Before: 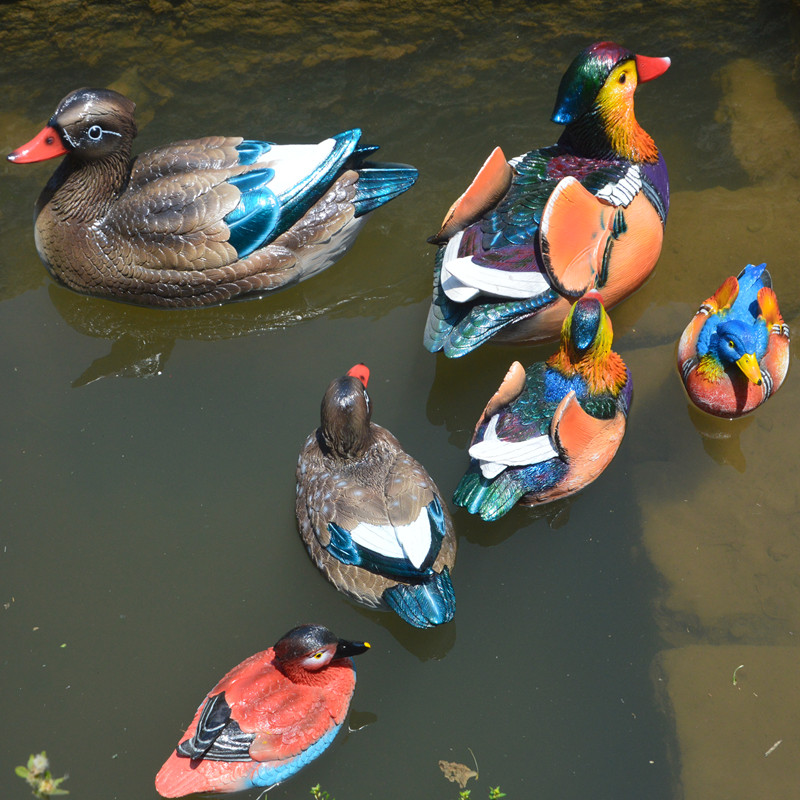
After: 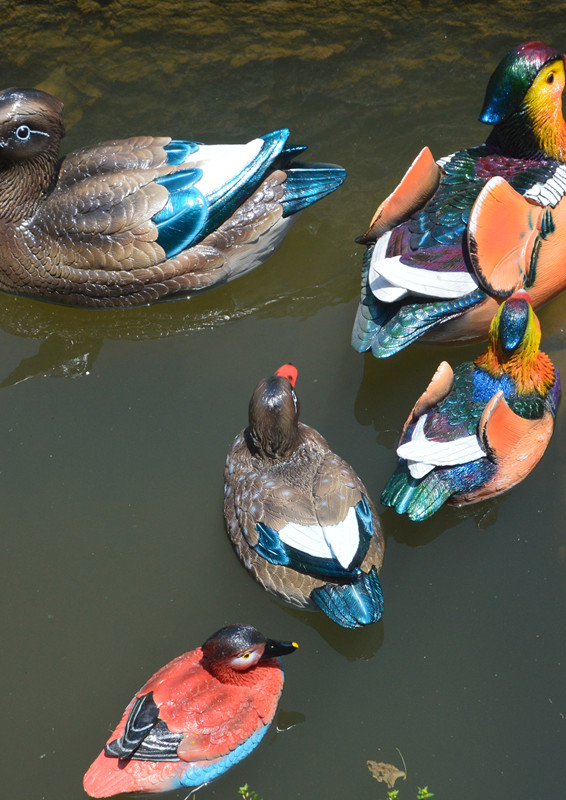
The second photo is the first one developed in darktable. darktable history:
crop and rotate: left 9.006%, right 20.15%
